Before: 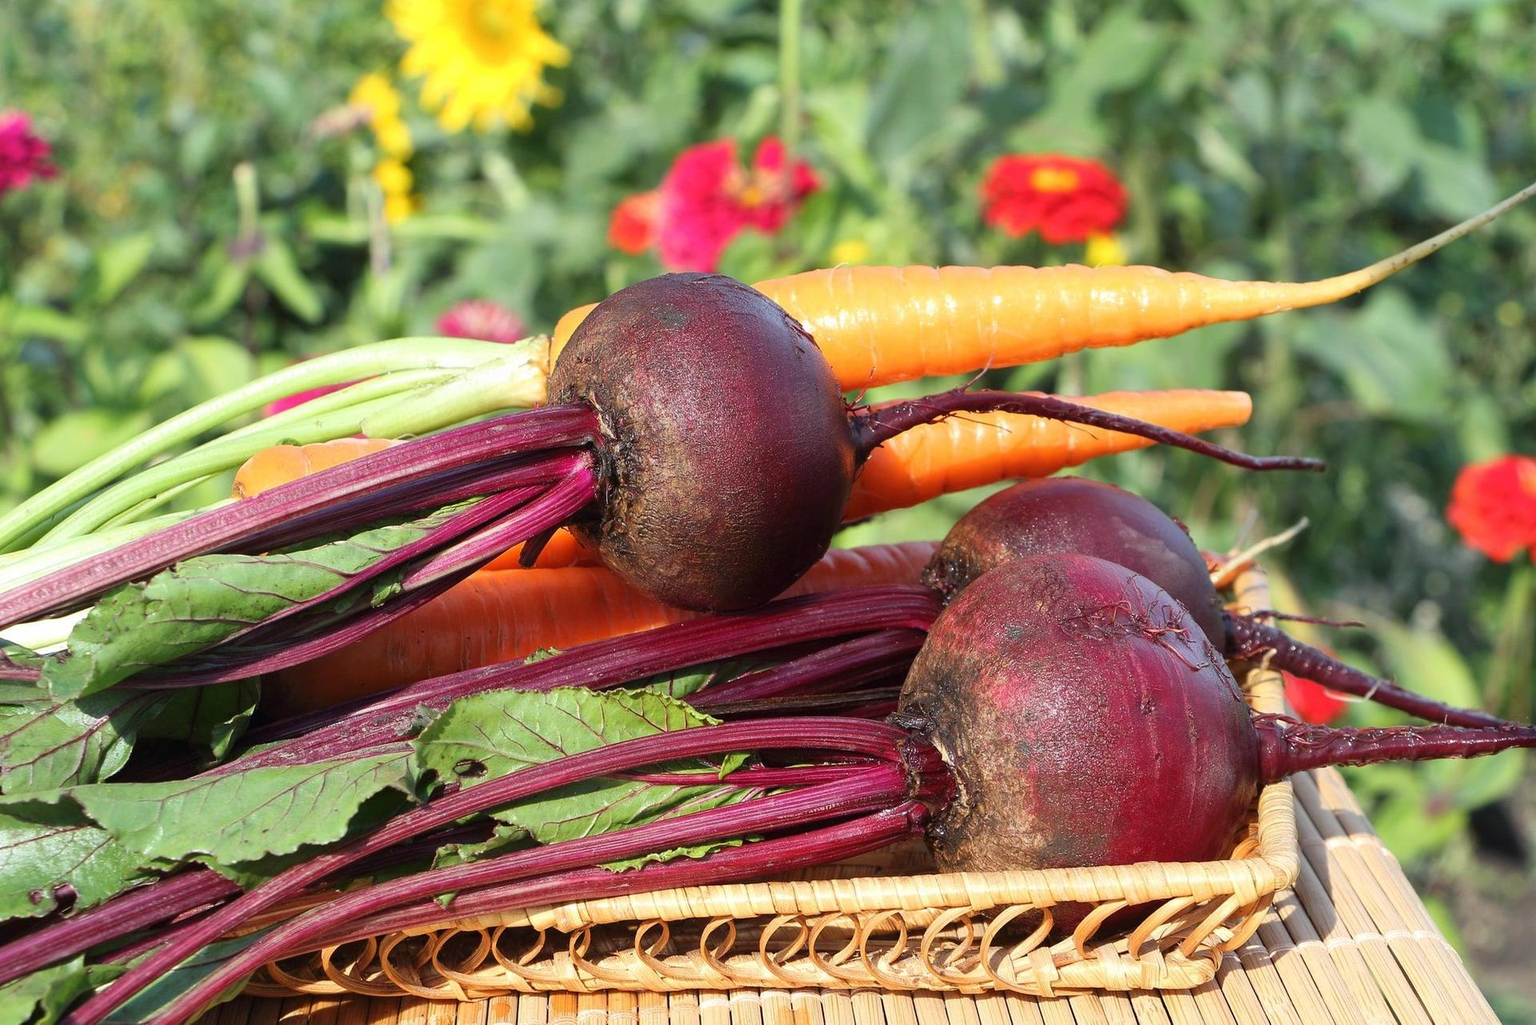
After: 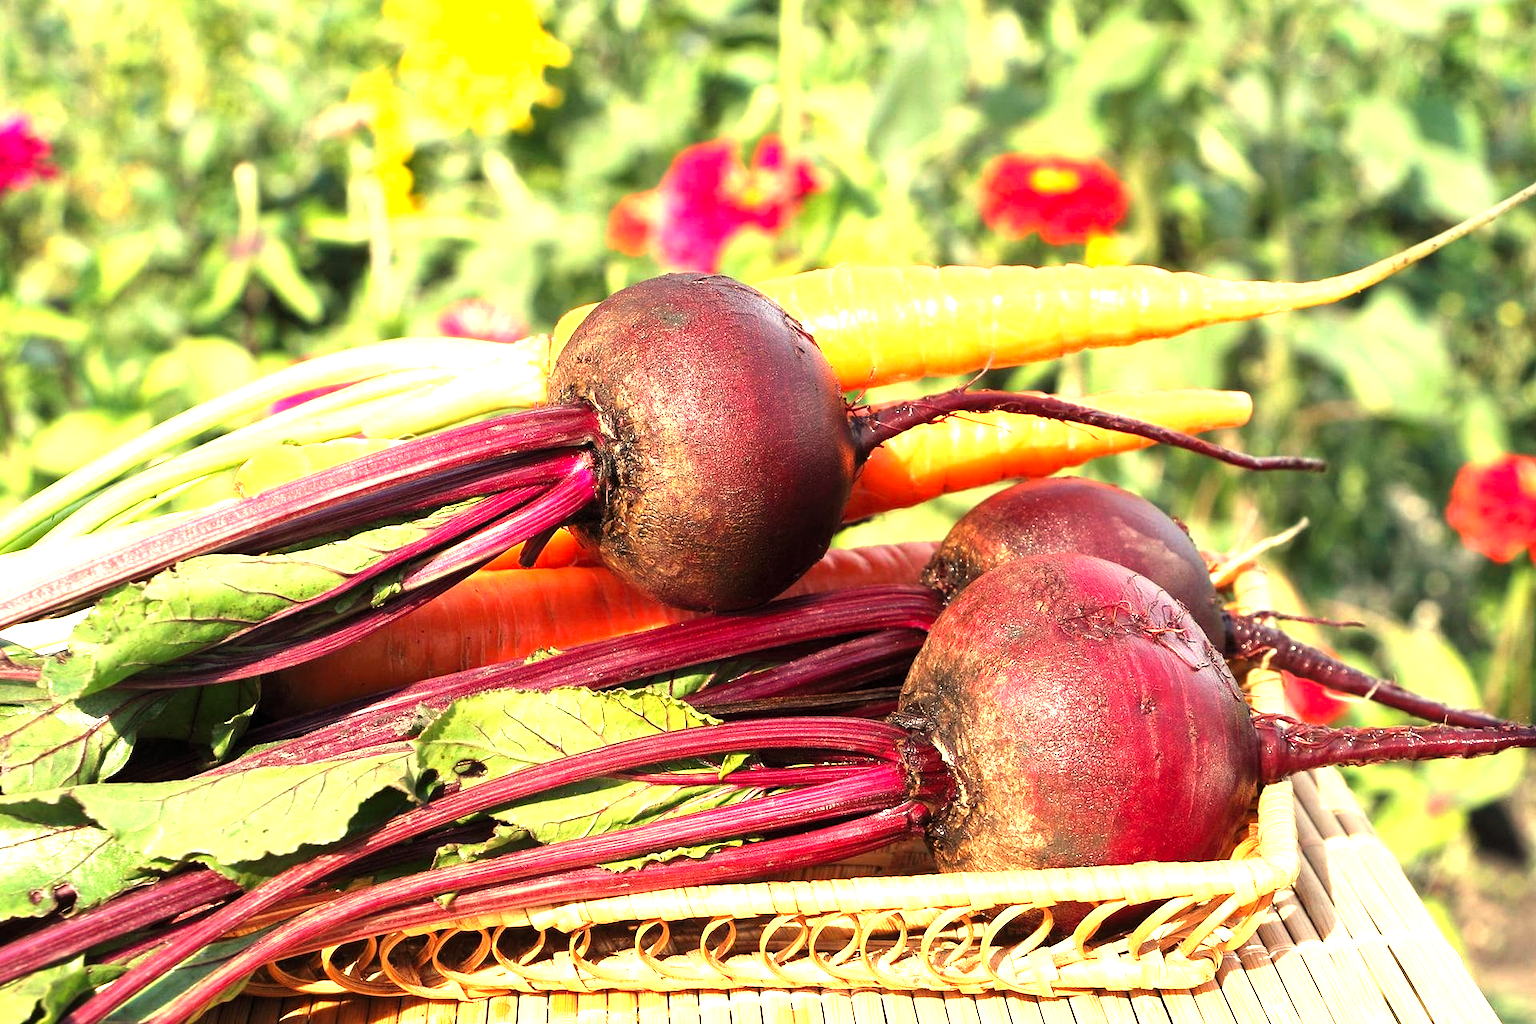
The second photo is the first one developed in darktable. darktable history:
white balance: red 1.123, blue 0.83
levels: levels [0.012, 0.367, 0.697]
